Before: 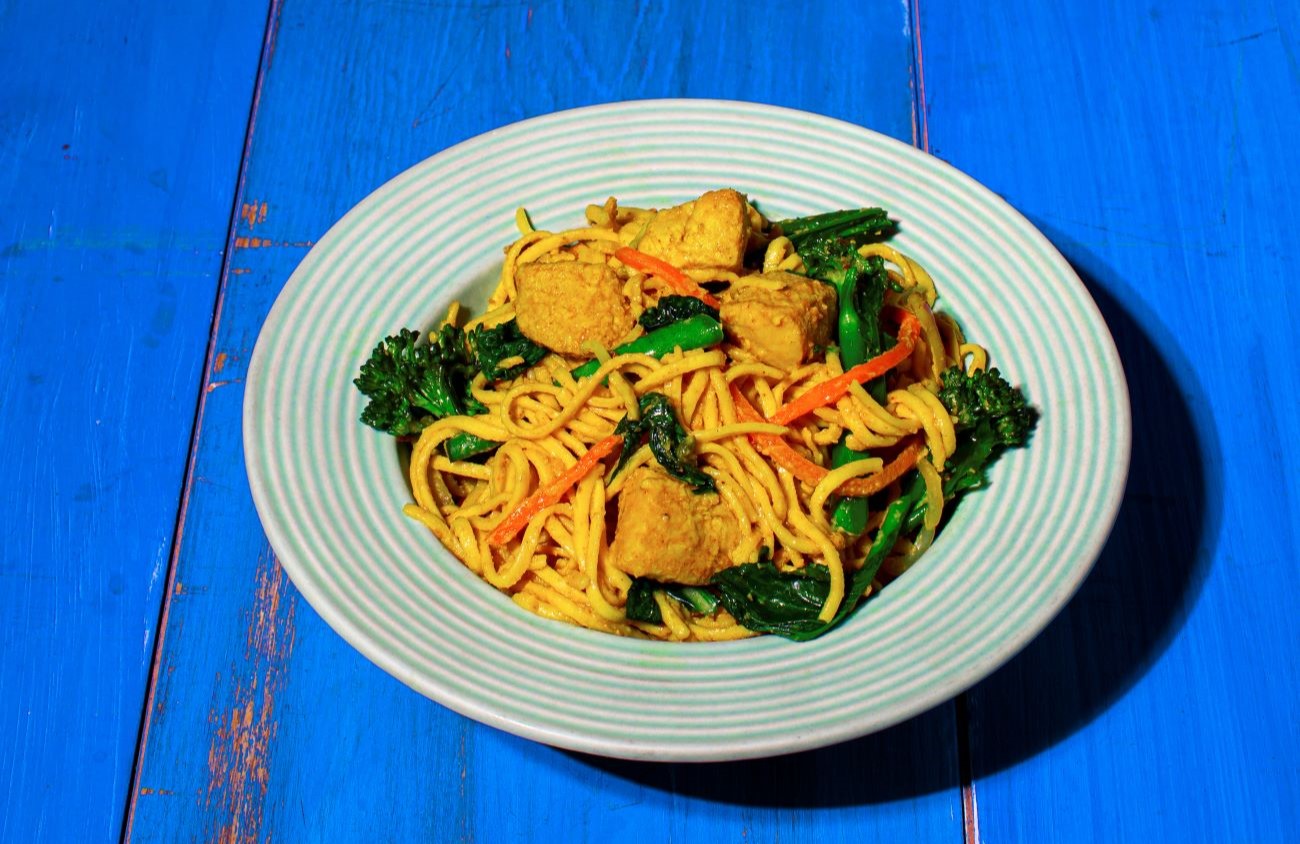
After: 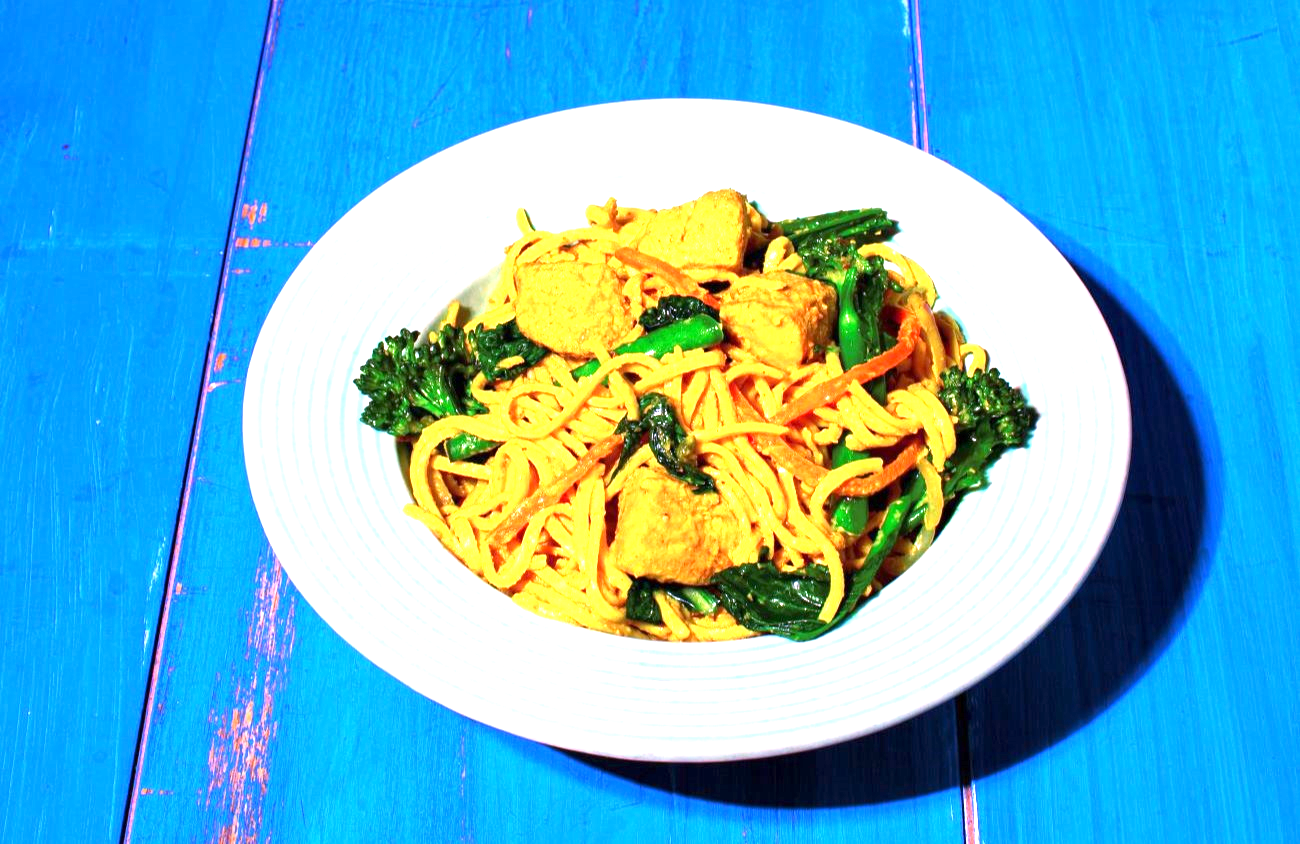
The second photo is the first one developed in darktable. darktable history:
white balance: red 1.042, blue 1.17
exposure: exposure 1.5 EV, compensate highlight preservation false
